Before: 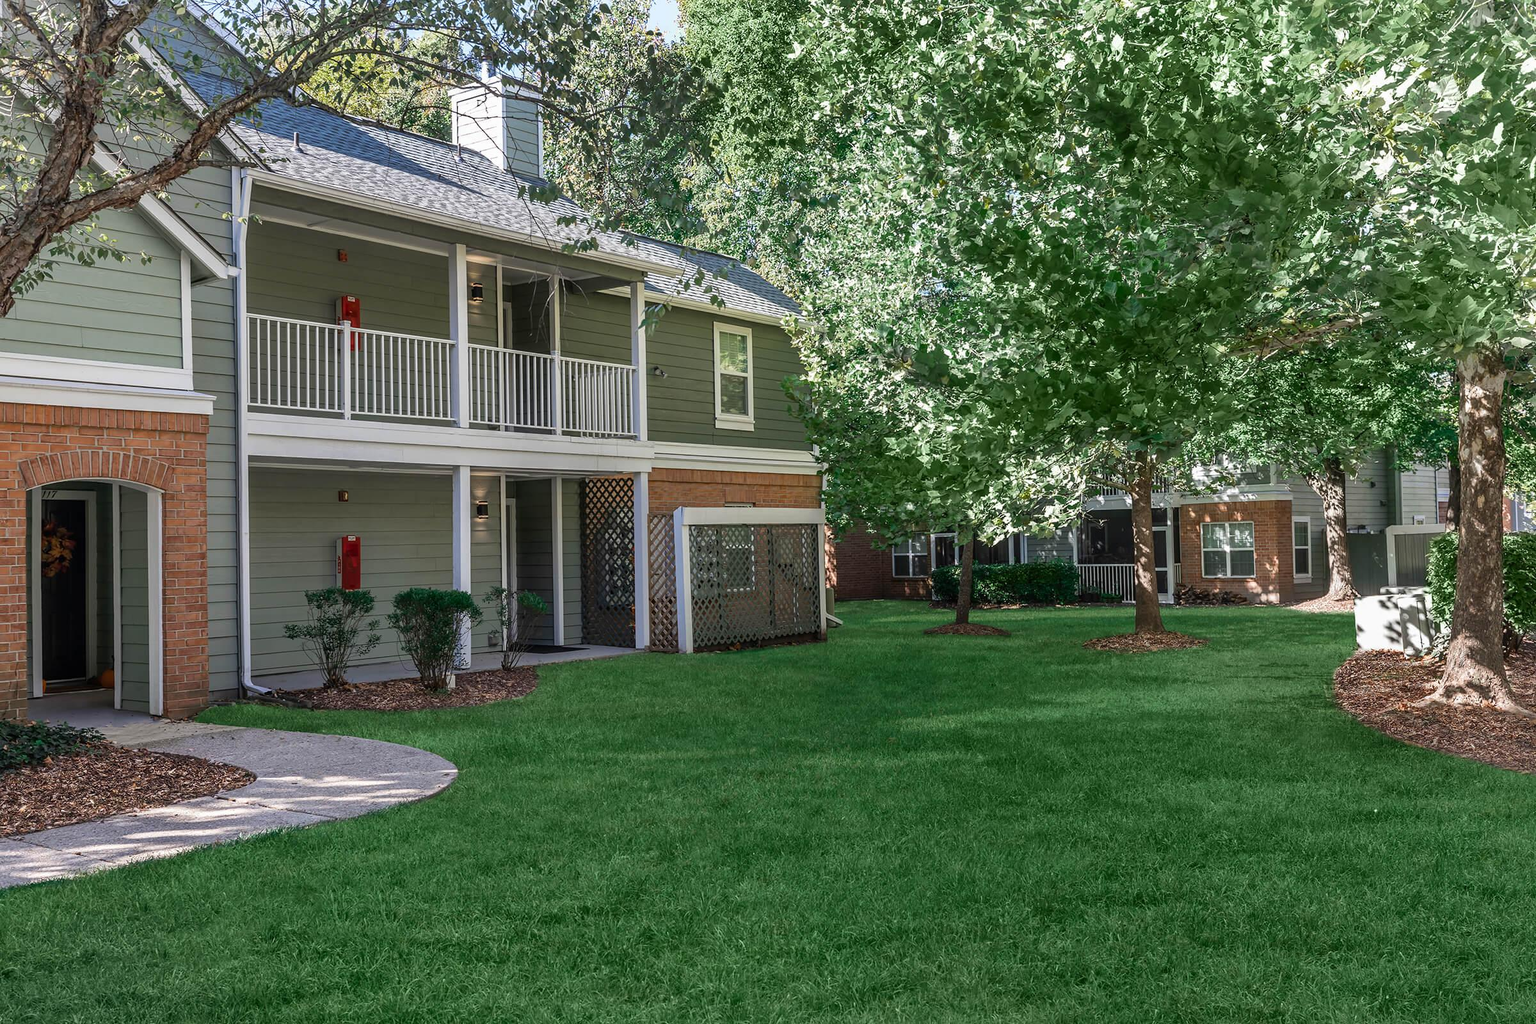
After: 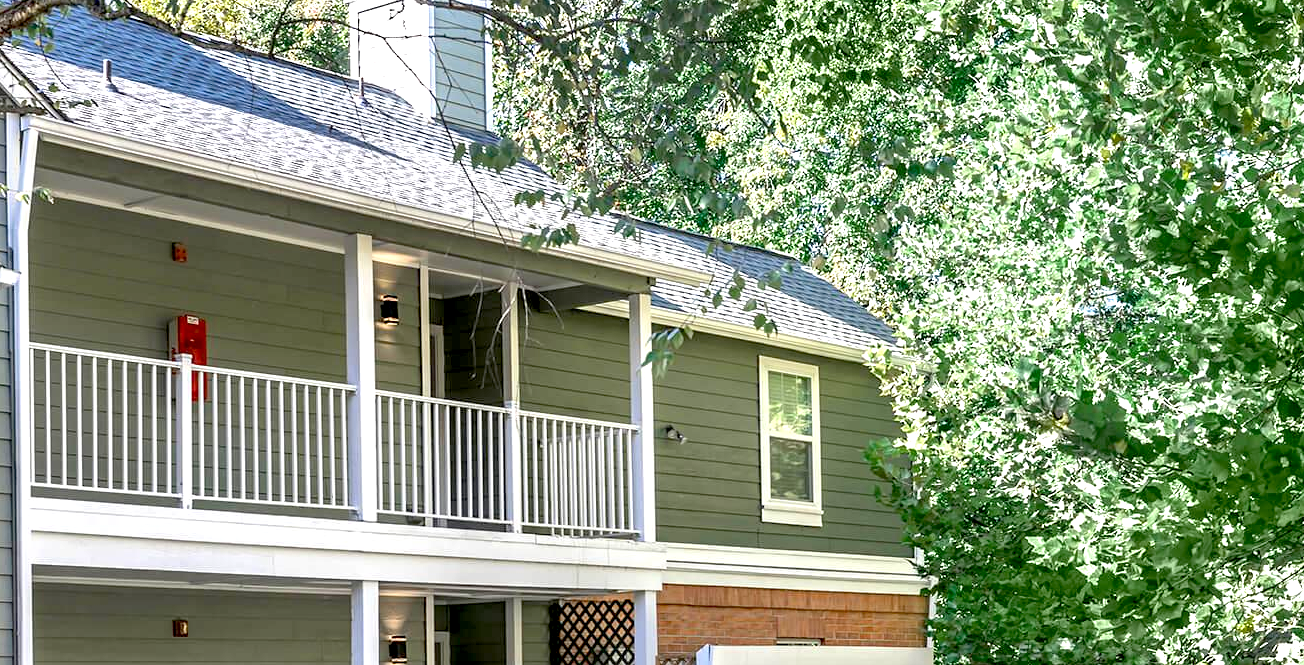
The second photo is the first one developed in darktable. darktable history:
crop: left 14.863%, top 9.196%, right 30.77%, bottom 49.216%
exposure: black level correction 0.01, exposure 1 EV, compensate highlight preservation false
